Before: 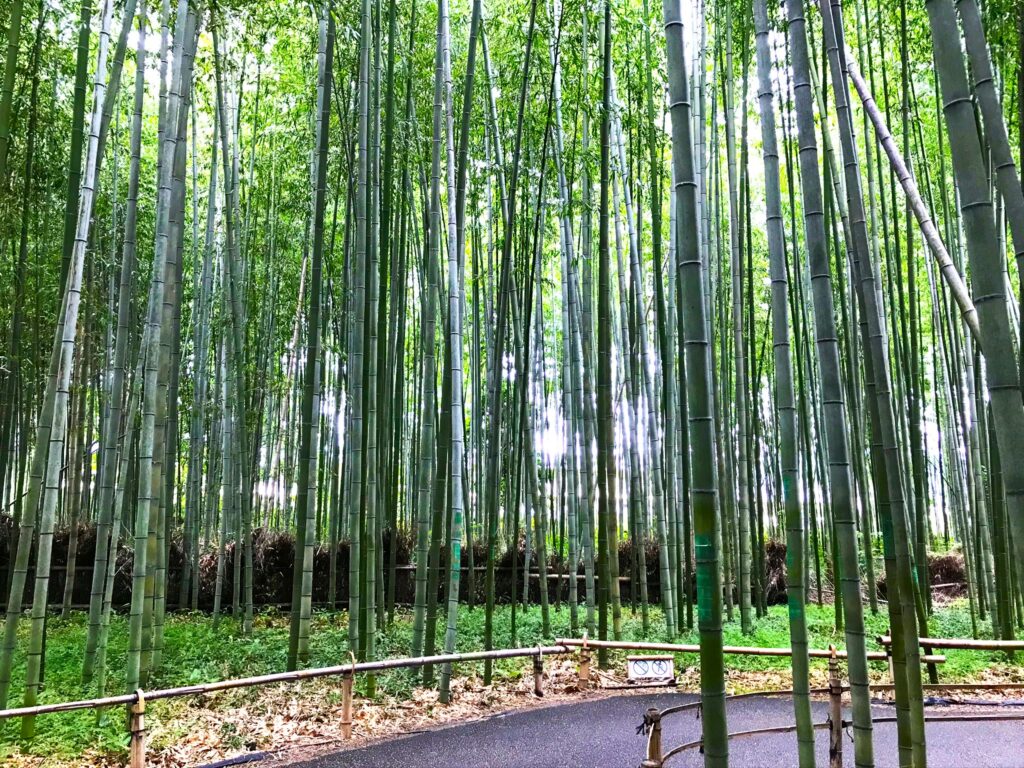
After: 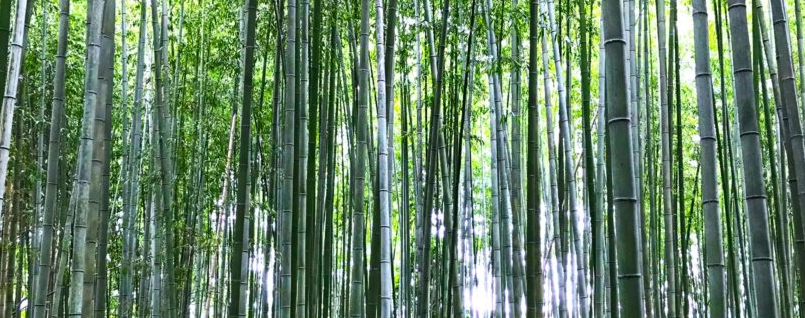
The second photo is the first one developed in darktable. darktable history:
crop: left 7.017%, top 18.672%, right 14.343%, bottom 39.808%
